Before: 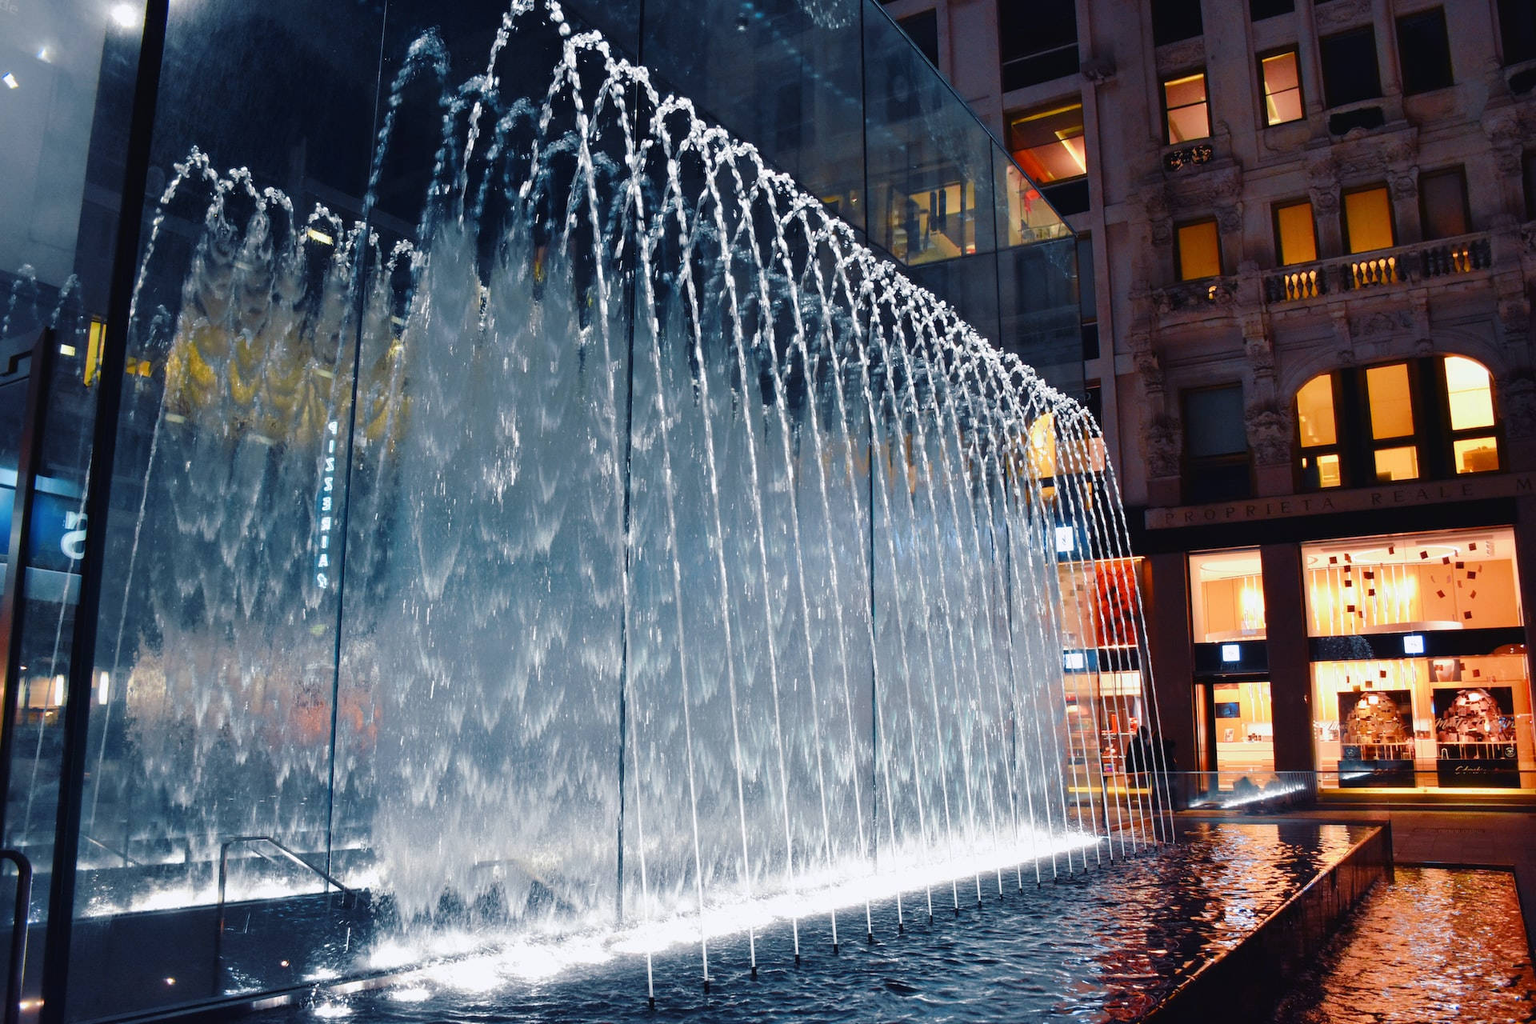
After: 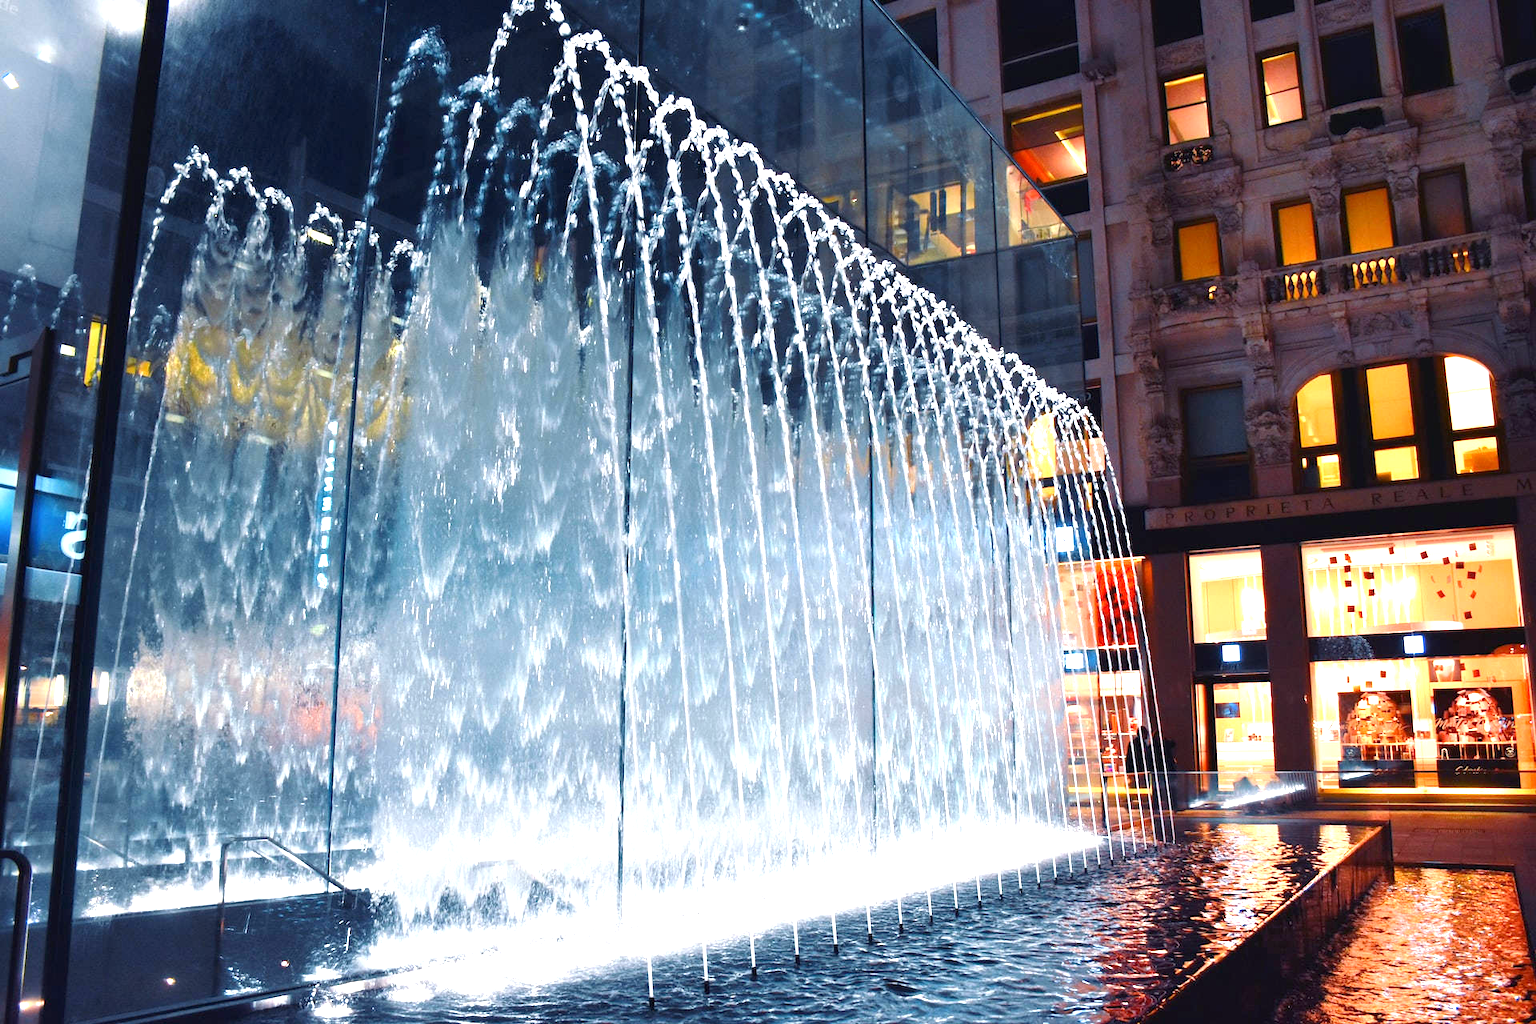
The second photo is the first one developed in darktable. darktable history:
exposure: black level correction 0.001, exposure 1.116 EV, compensate highlight preservation false
tone equalizer: mask exposure compensation -0.485 EV
